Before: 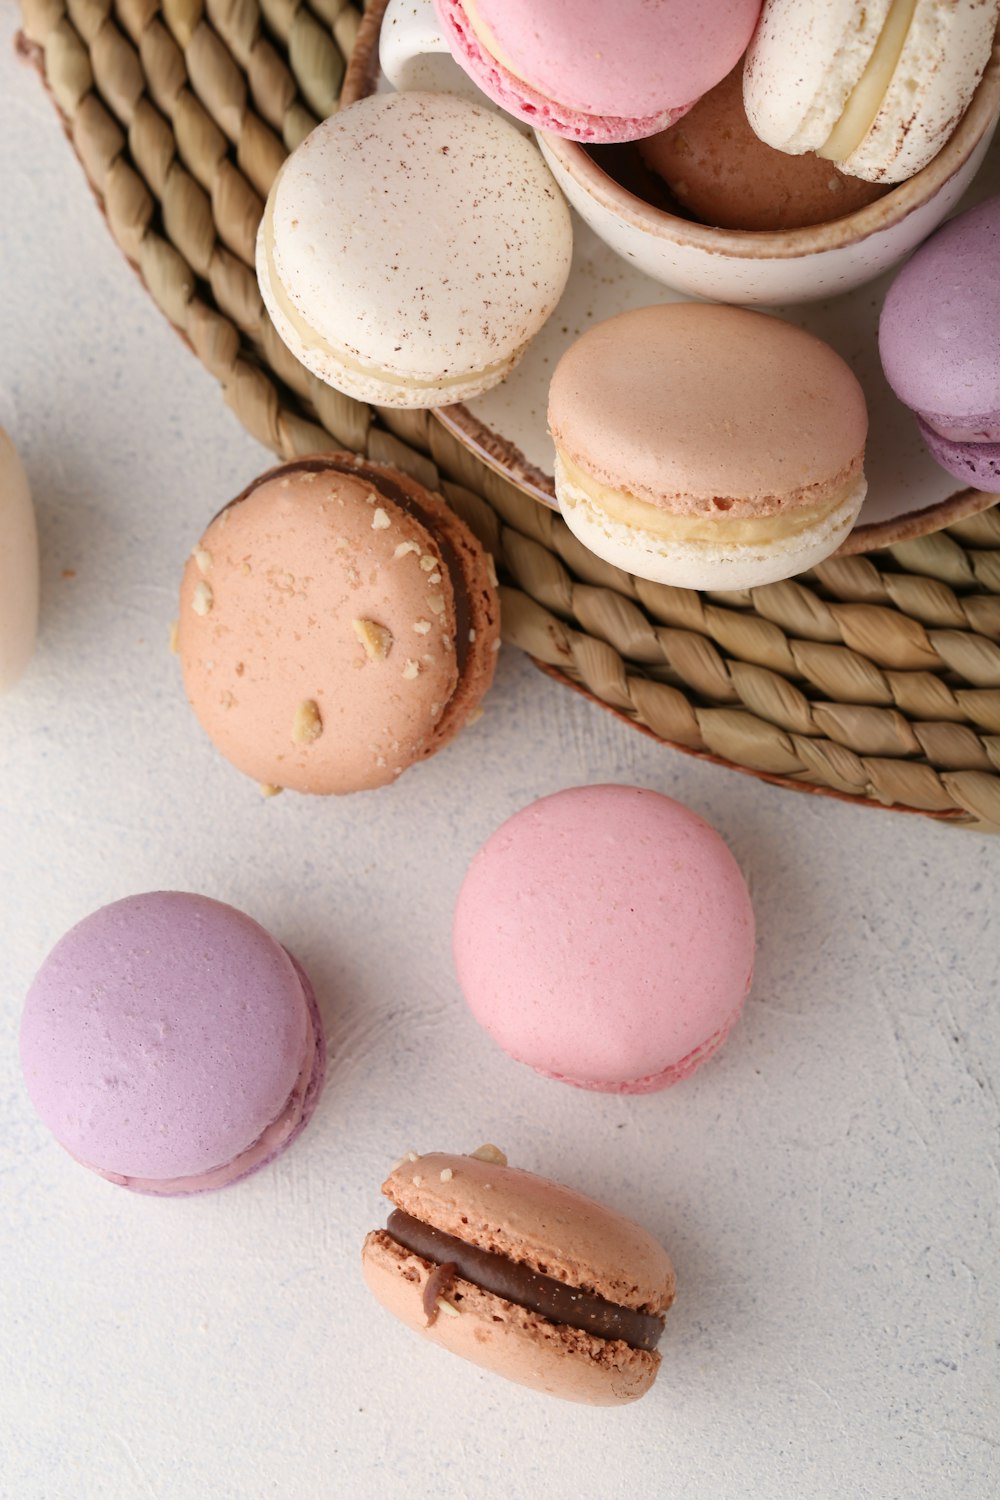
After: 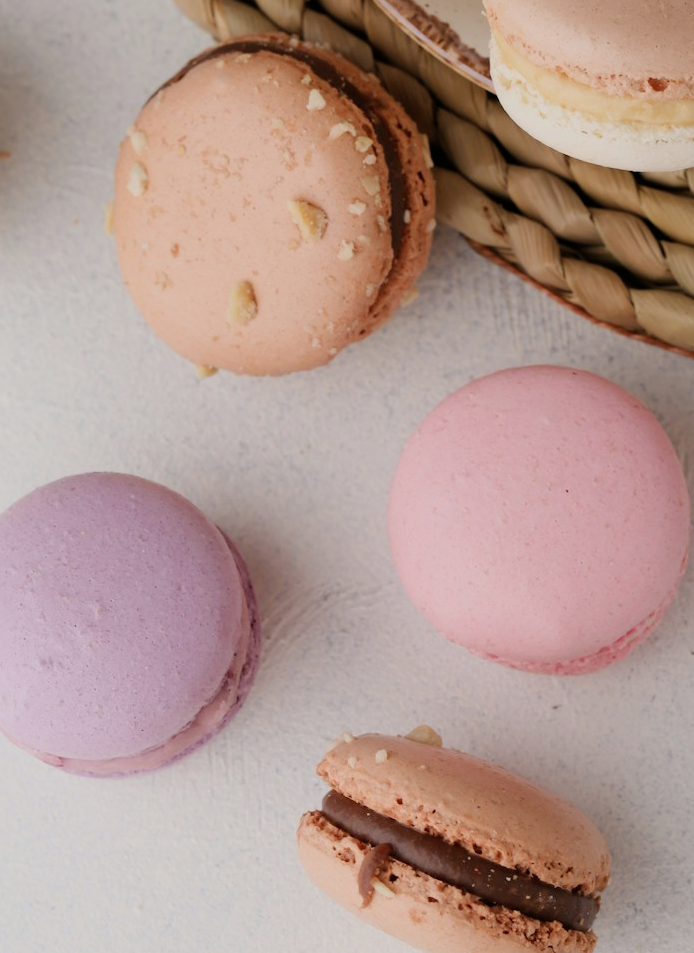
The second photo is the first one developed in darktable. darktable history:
filmic rgb: black relative exposure -8.03 EV, white relative exposure 4.03 EV, threshold 2.97 EV, hardness 4.2, enable highlight reconstruction true
crop: left 6.512%, top 27.96%, right 24.059%, bottom 8.484%
